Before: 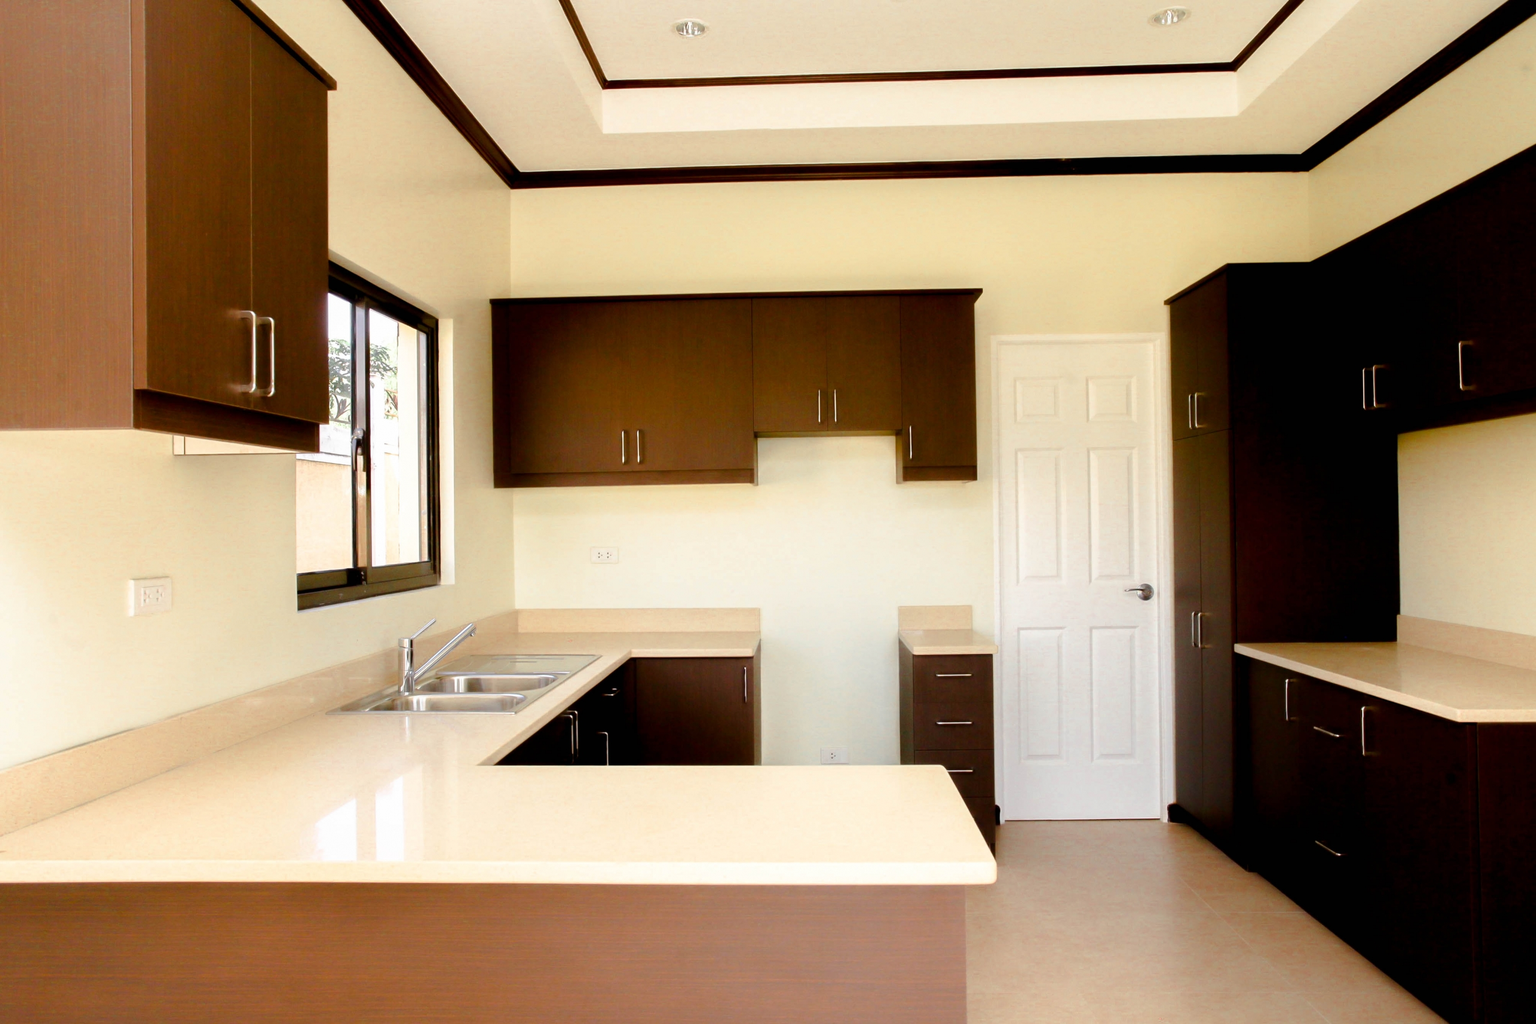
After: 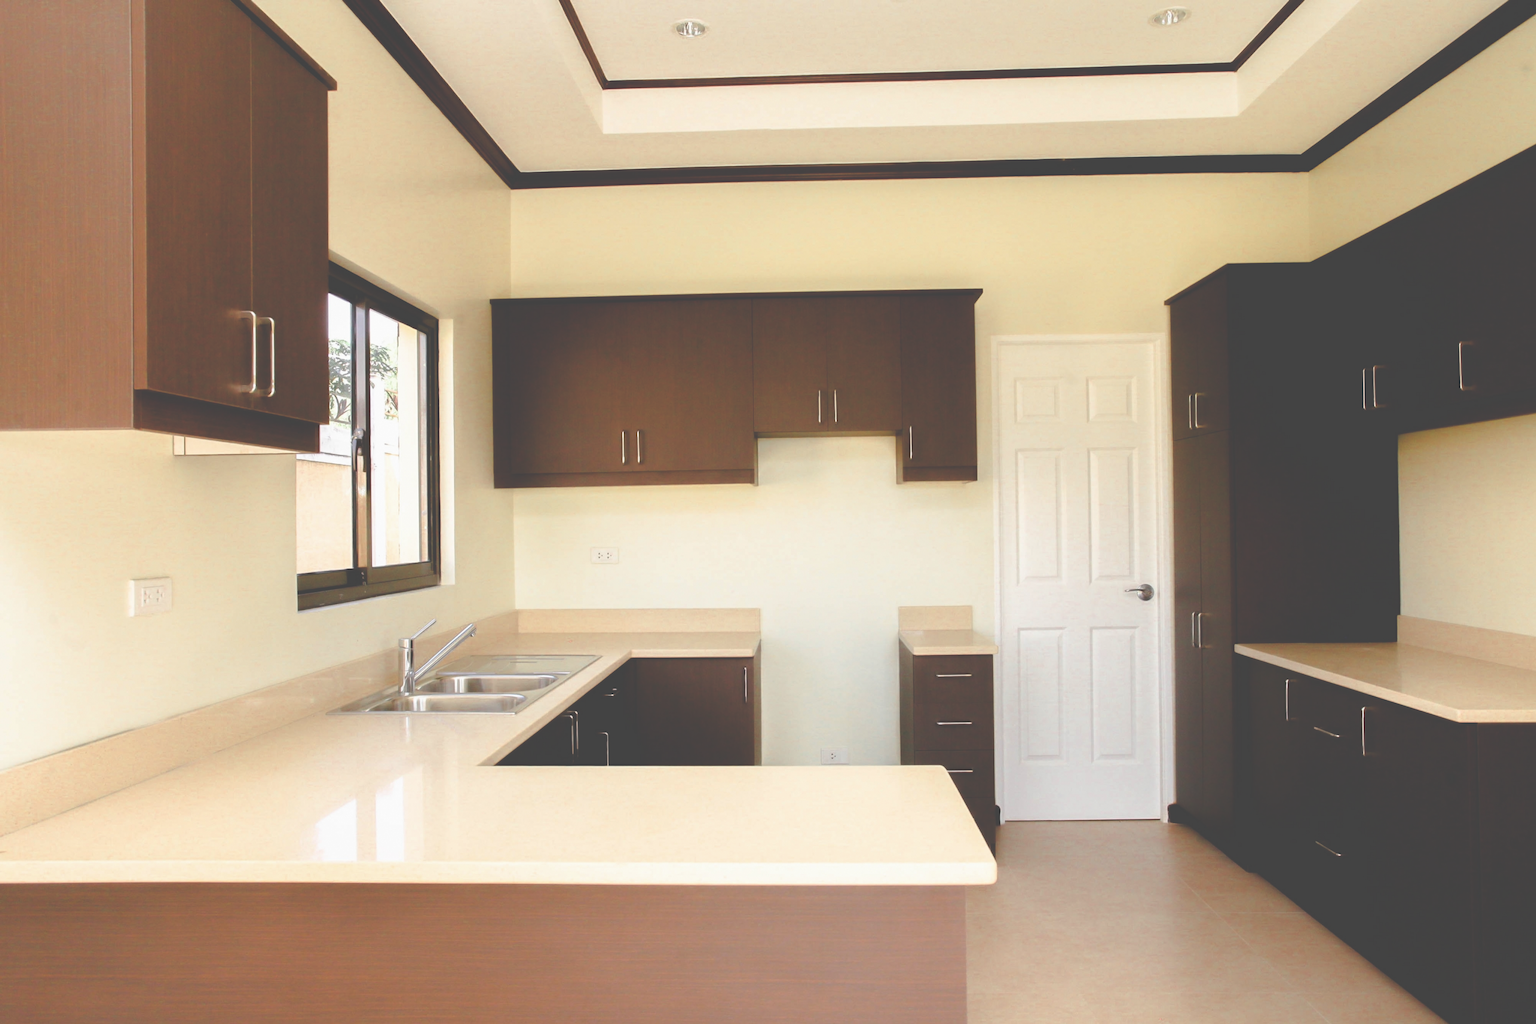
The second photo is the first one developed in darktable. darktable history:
exposure: black level correction -0.06, exposure -0.049 EV, compensate highlight preservation false
